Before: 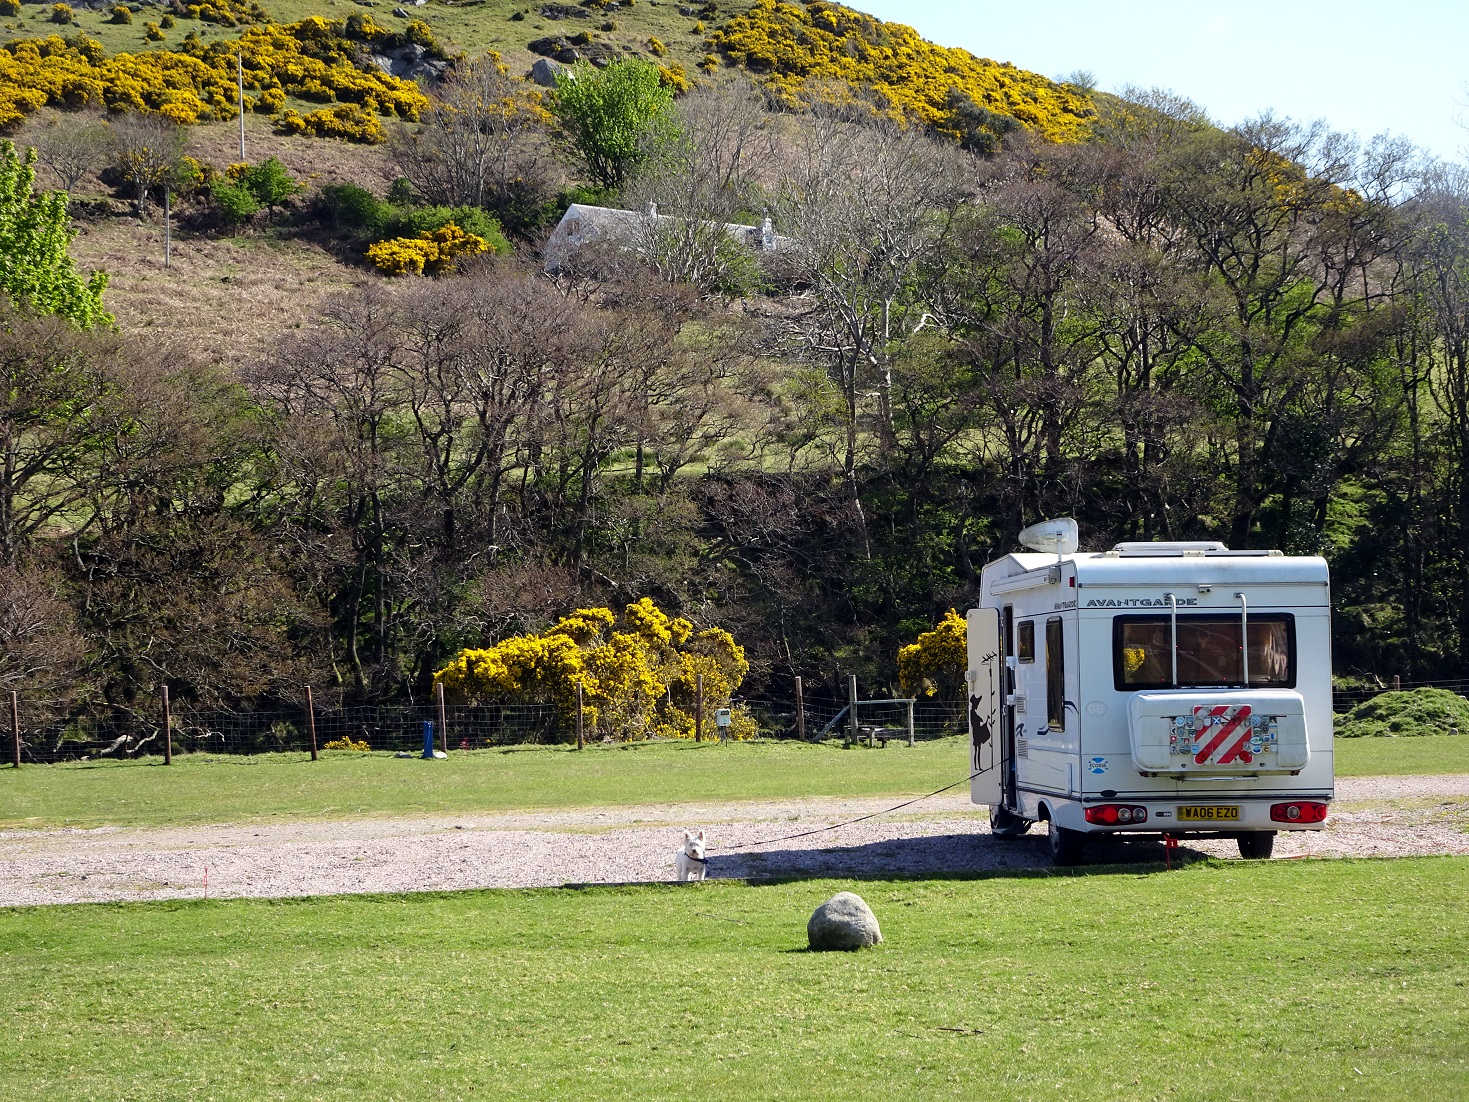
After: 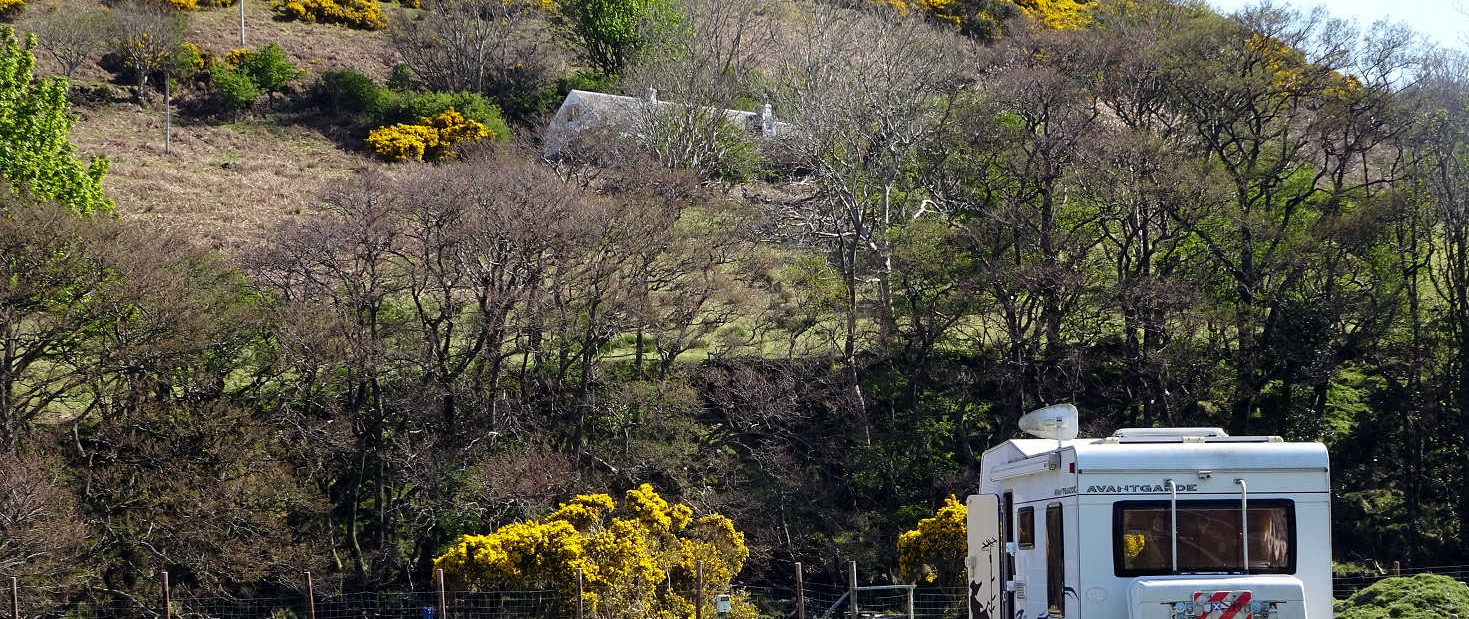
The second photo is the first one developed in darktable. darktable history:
crop and rotate: top 10.434%, bottom 33.341%
